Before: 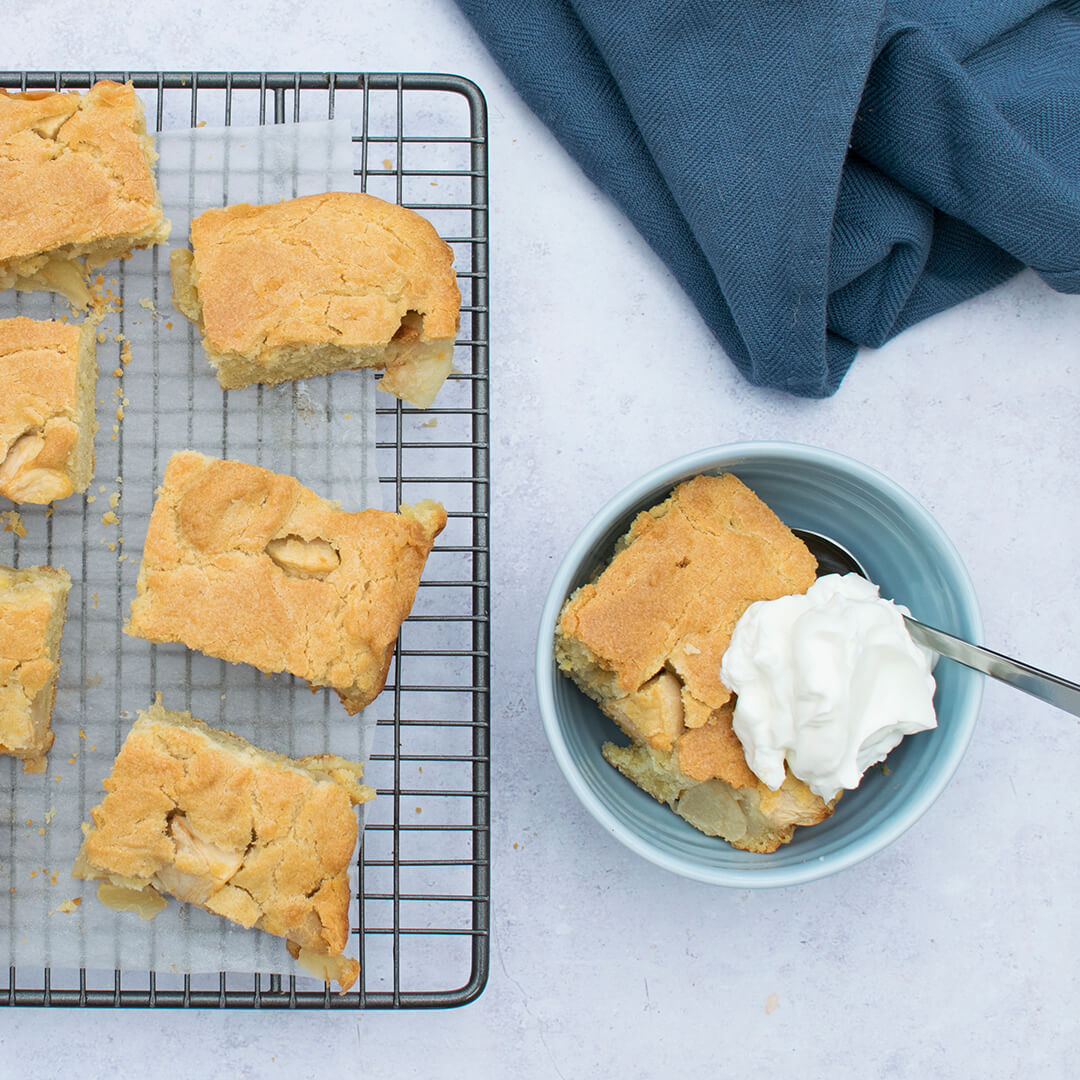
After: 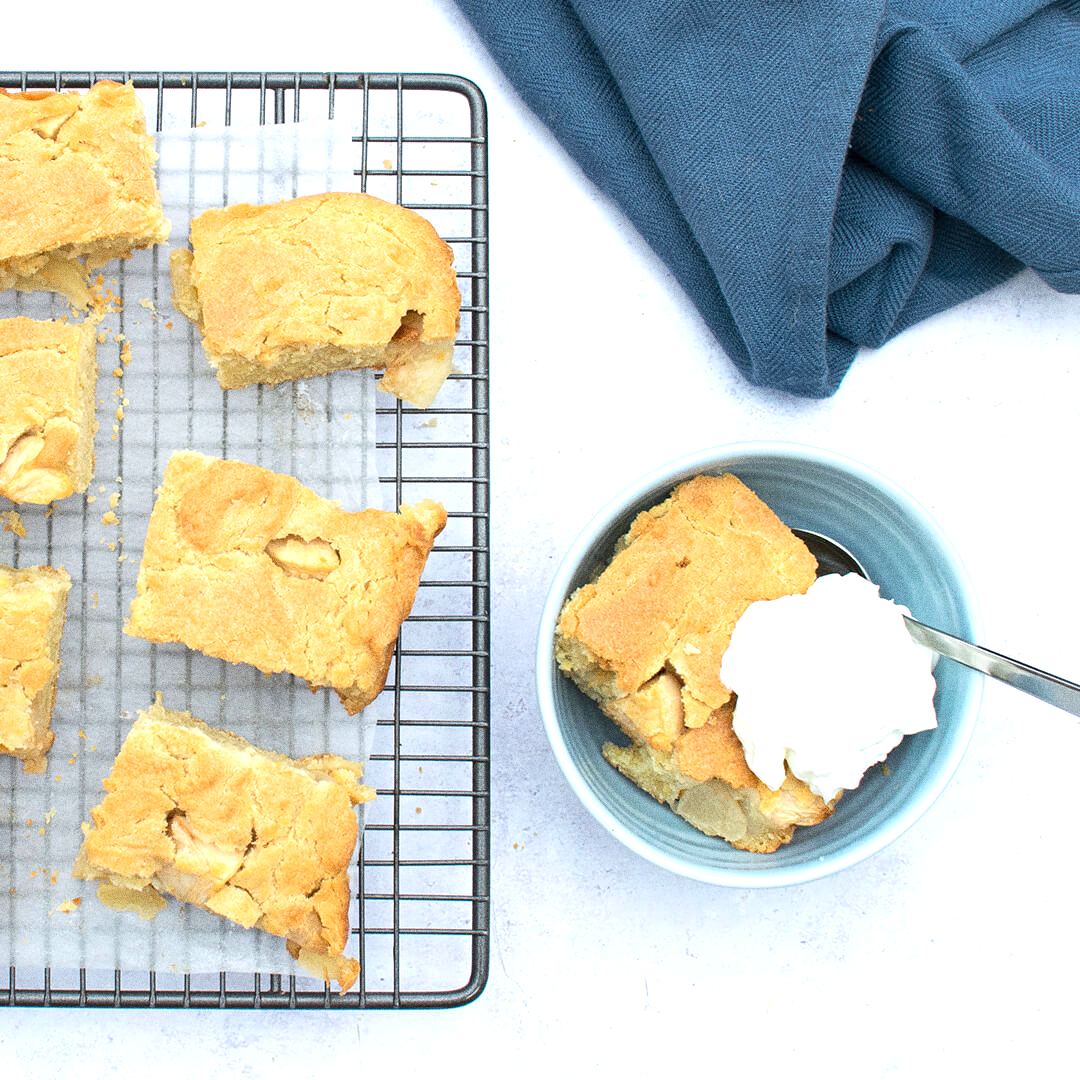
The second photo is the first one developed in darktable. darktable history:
exposure: black level correction 0, exposure 0.7 EV, compensate exposure bias true, compensate highlight preservation false
grain: coarseness 0.09 ISO, strength 40%
